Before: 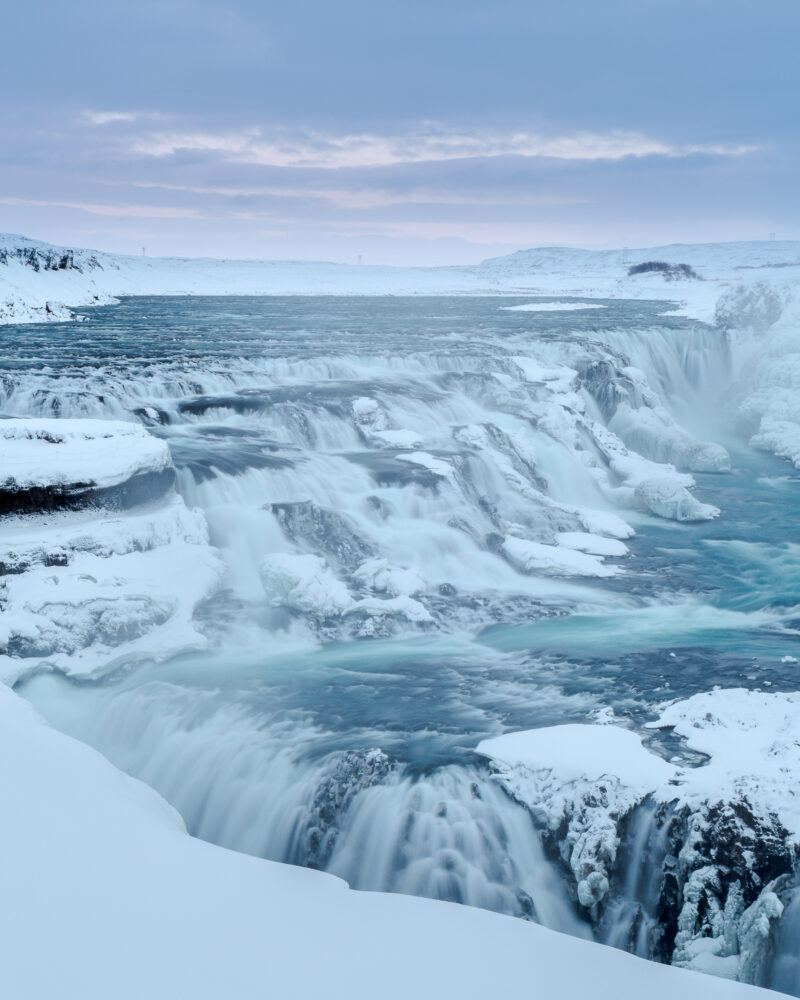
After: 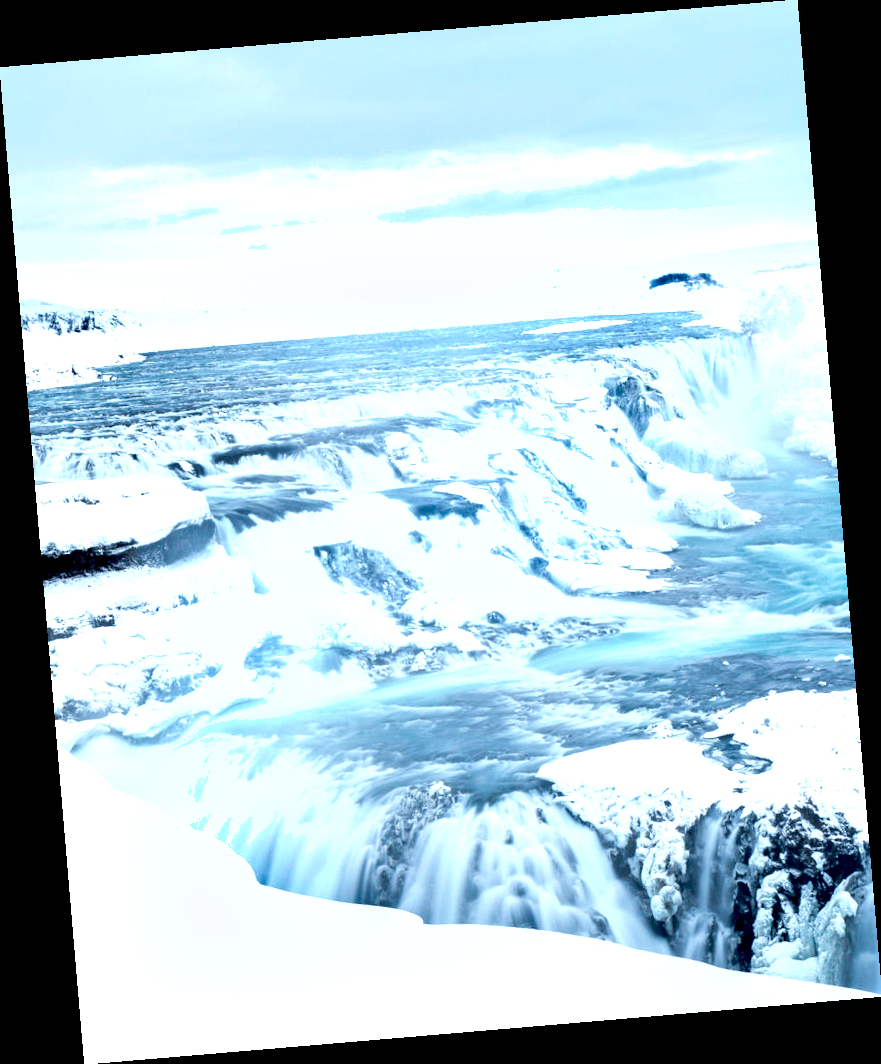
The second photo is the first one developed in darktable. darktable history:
rotate and perspective: rotation -4.86°, automatic cropping off
exposure: black level correction 0.008, exposure 0.979 EV, compensate highlight preservation false
shadows and highlights: radius 44.78, white point adjustment 6.64, compress 79.65%, highlights color adjustment 78.42%, soften with gaussian
